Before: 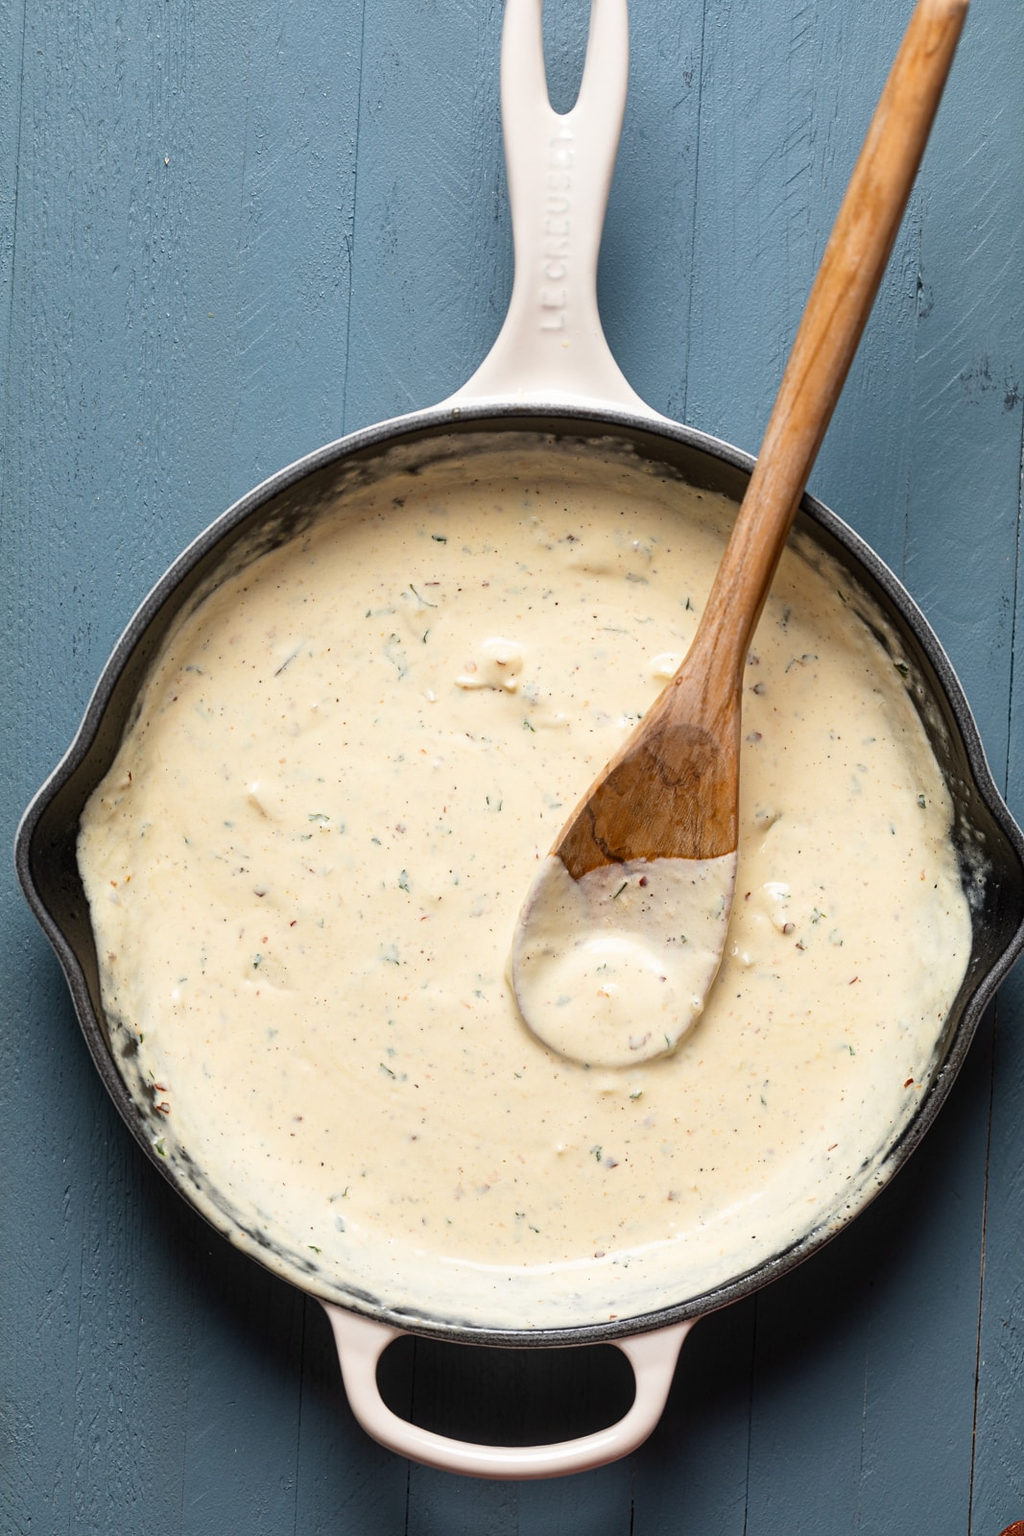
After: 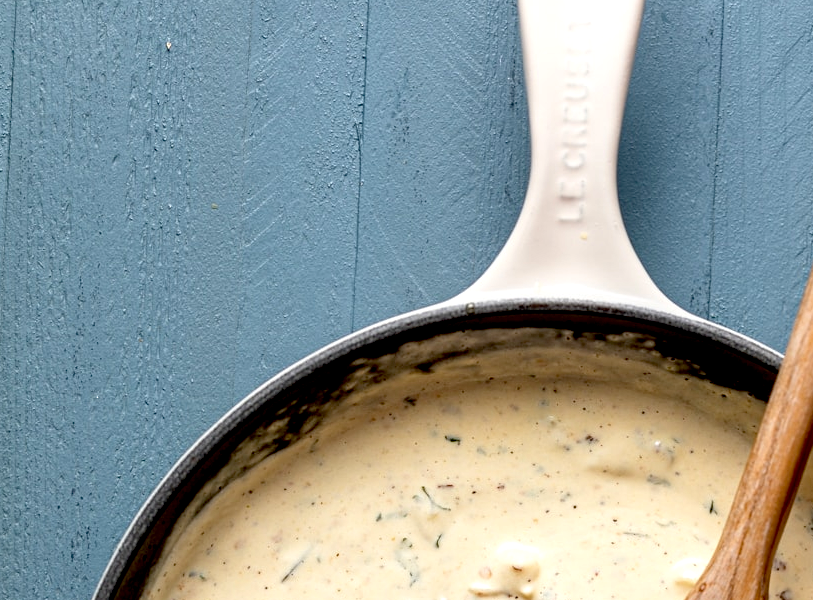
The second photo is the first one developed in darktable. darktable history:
crop: left 0.544%, top 7.65%, right 23.169%, bottom 54.803%
exposure: black level correction 0.025, exposure 0.183 EV, compensate exposure bias true, compensate highlight preservation false
local contrast: on, module defaults
